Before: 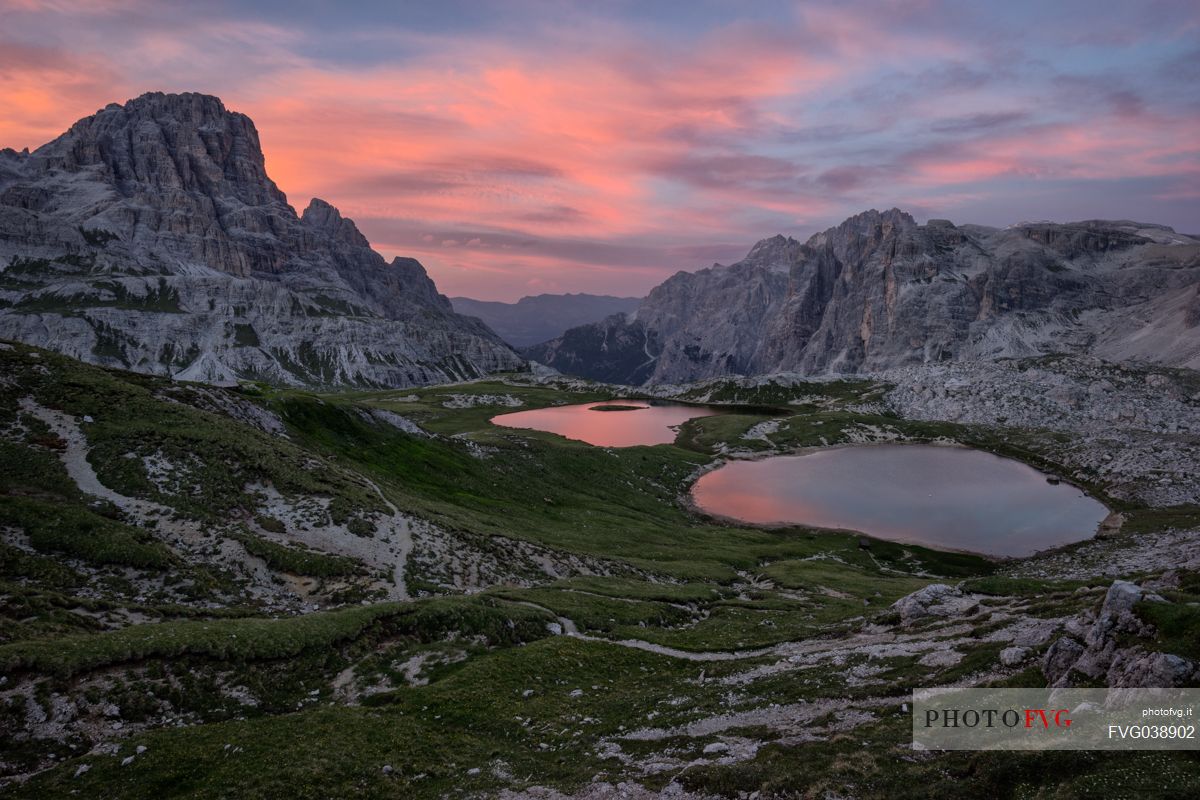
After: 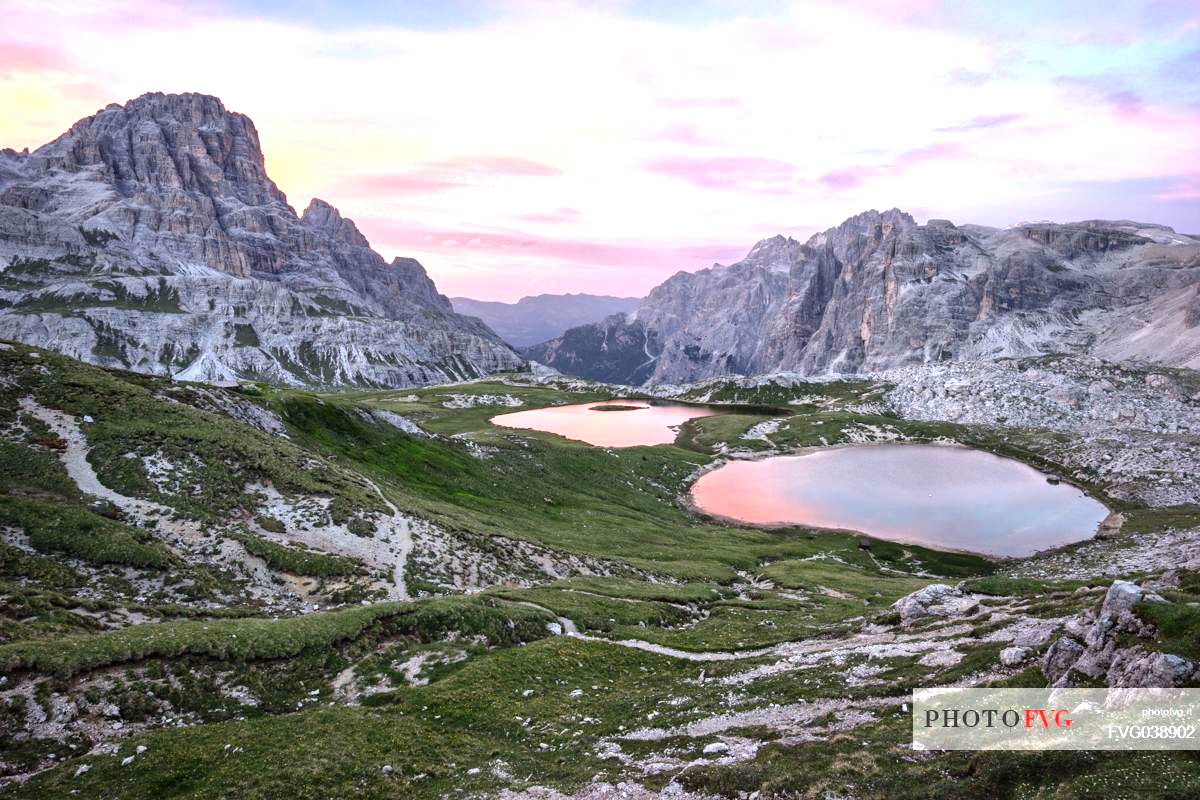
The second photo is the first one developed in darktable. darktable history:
exposure: exposure 1.991 EV, compensate highlight preservation false
